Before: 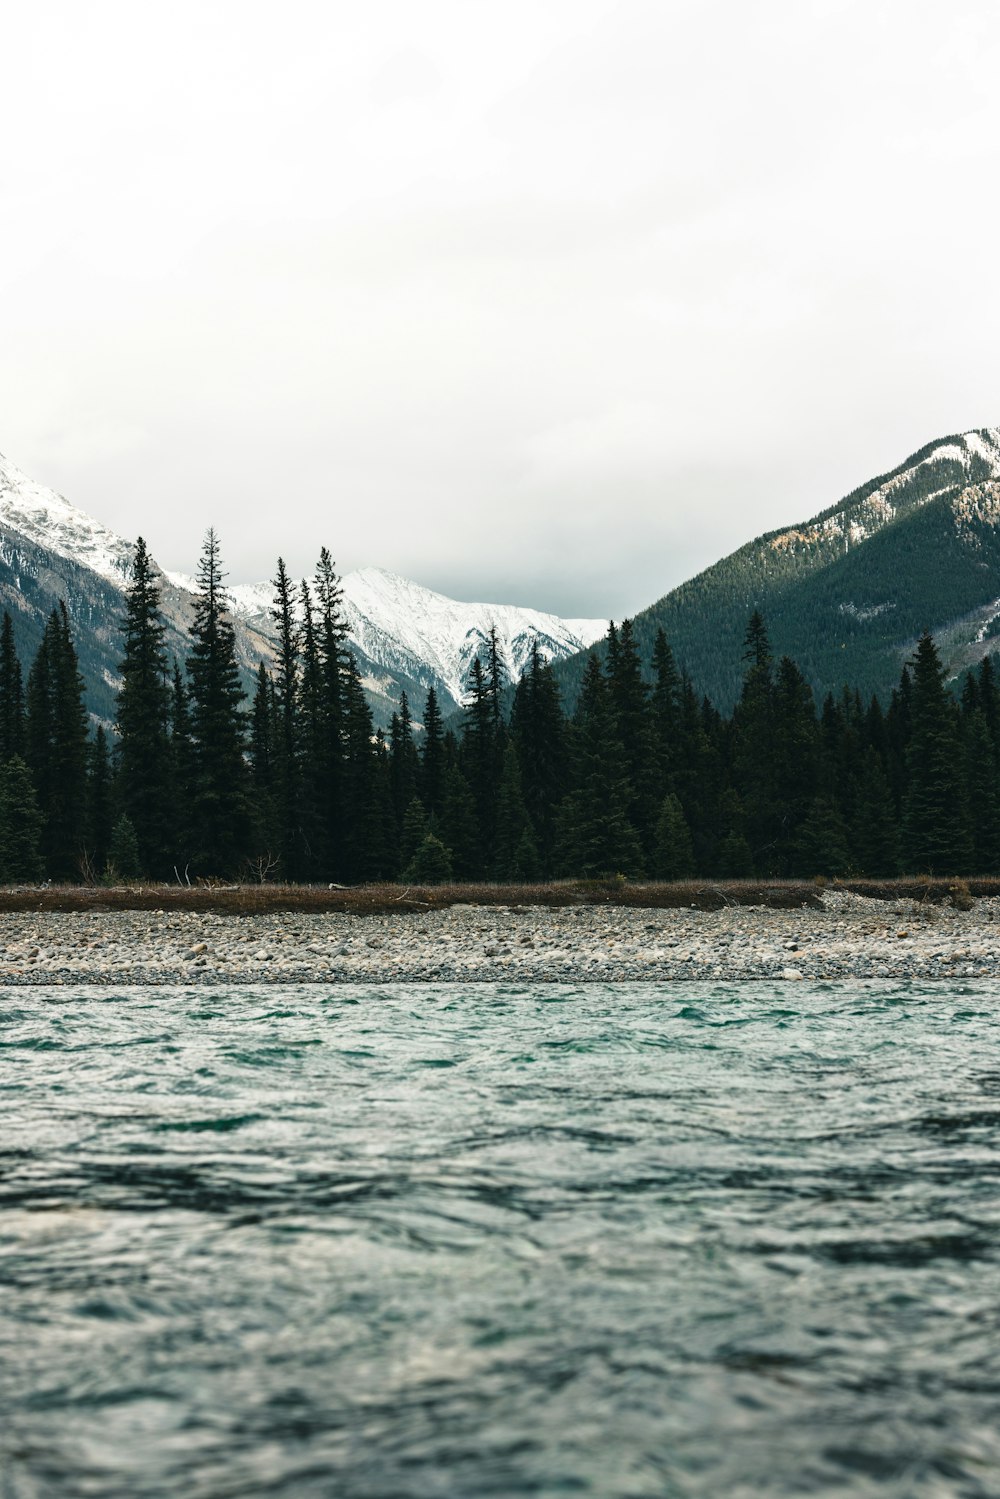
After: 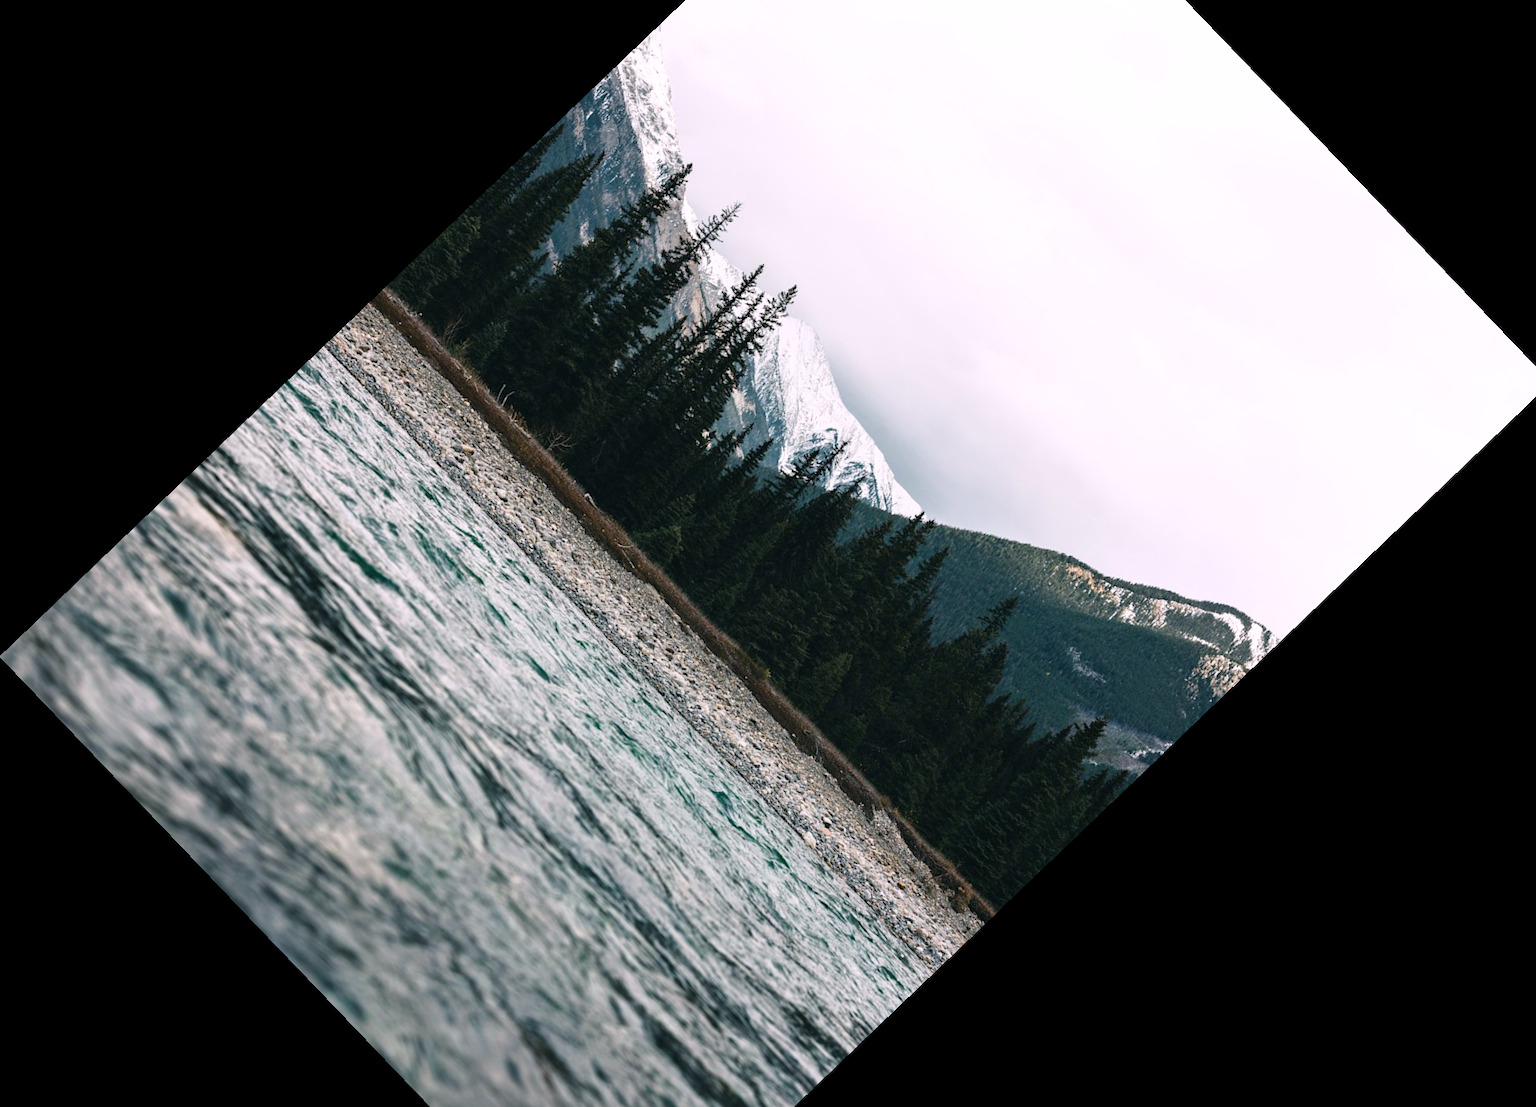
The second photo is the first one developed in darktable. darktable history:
crop and rotate: angle -46.26°, top 16.234%, right 0.912%, bottom 11.704%
white balance: red 1.05, blue 1.072
tone equalizer: on, module defaults
